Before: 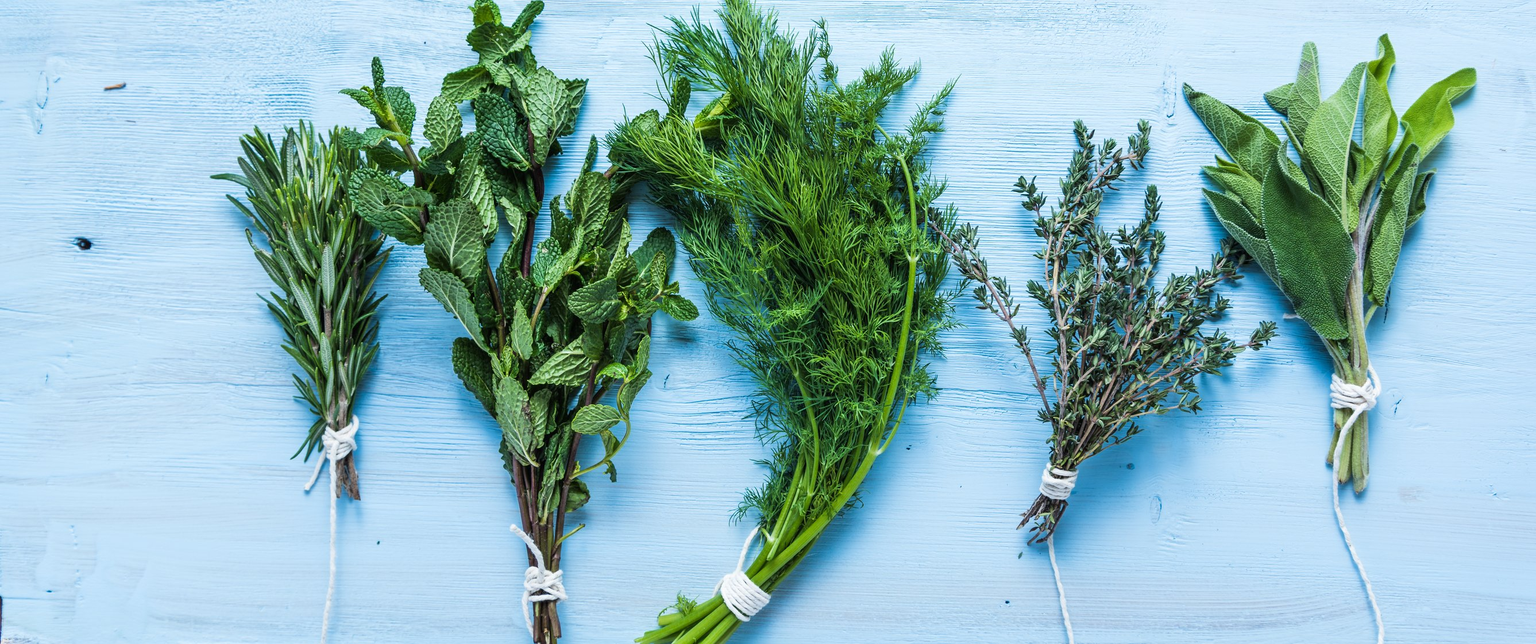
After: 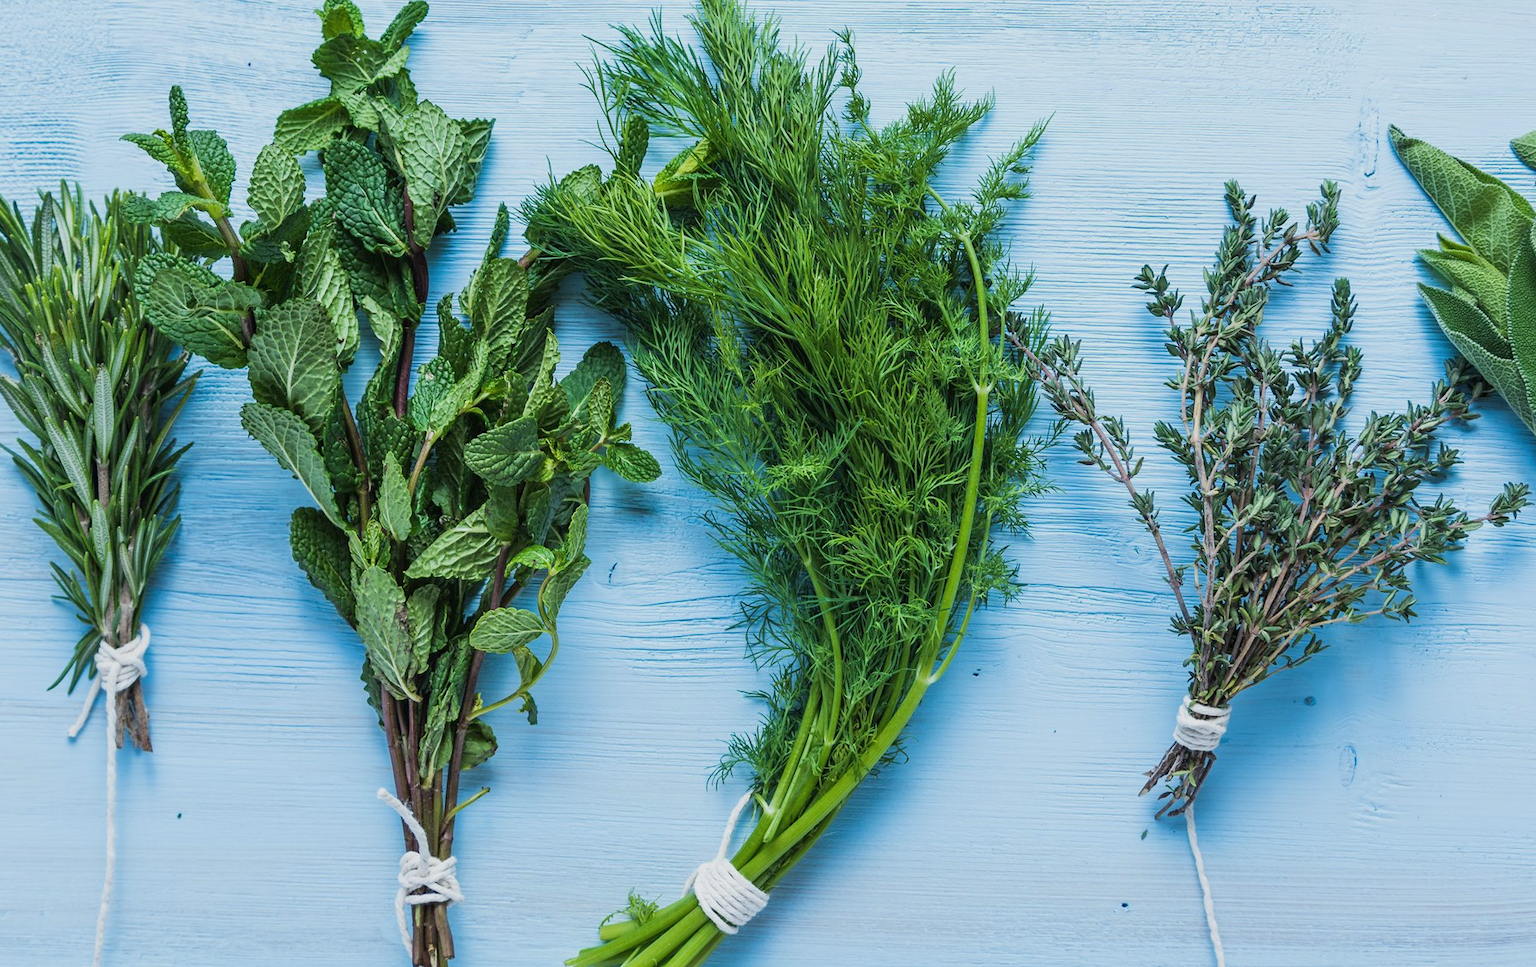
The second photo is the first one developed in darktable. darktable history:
white balance: emerald 1
crop: left 16.899%, right 16.556%
color balance rgb: perceptual saturation grading › global saturation -0.31%, global vibrance -8%, contrast -13%, saturation formula JzAzBz (2021)
